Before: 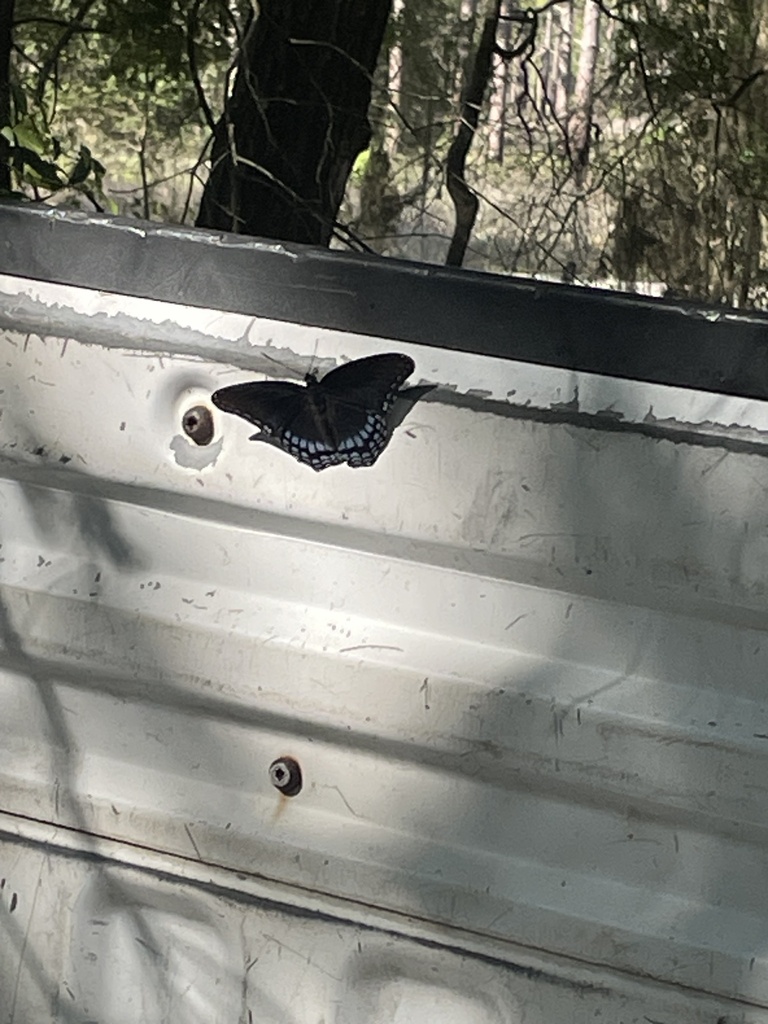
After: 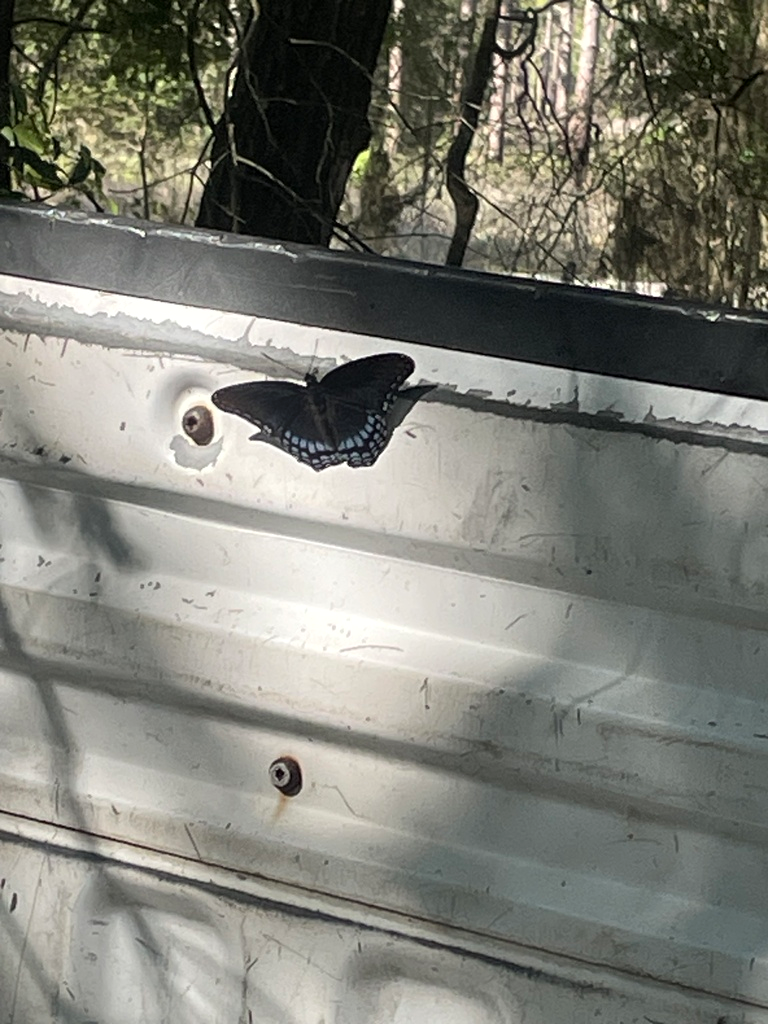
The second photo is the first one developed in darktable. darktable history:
local contrast: highlights 100%, shadows 100%, detail 120%, midtone range 0.2
bloom: size 9%, threshold 100%, strength 7%
tone equalizer: on, module defaults
